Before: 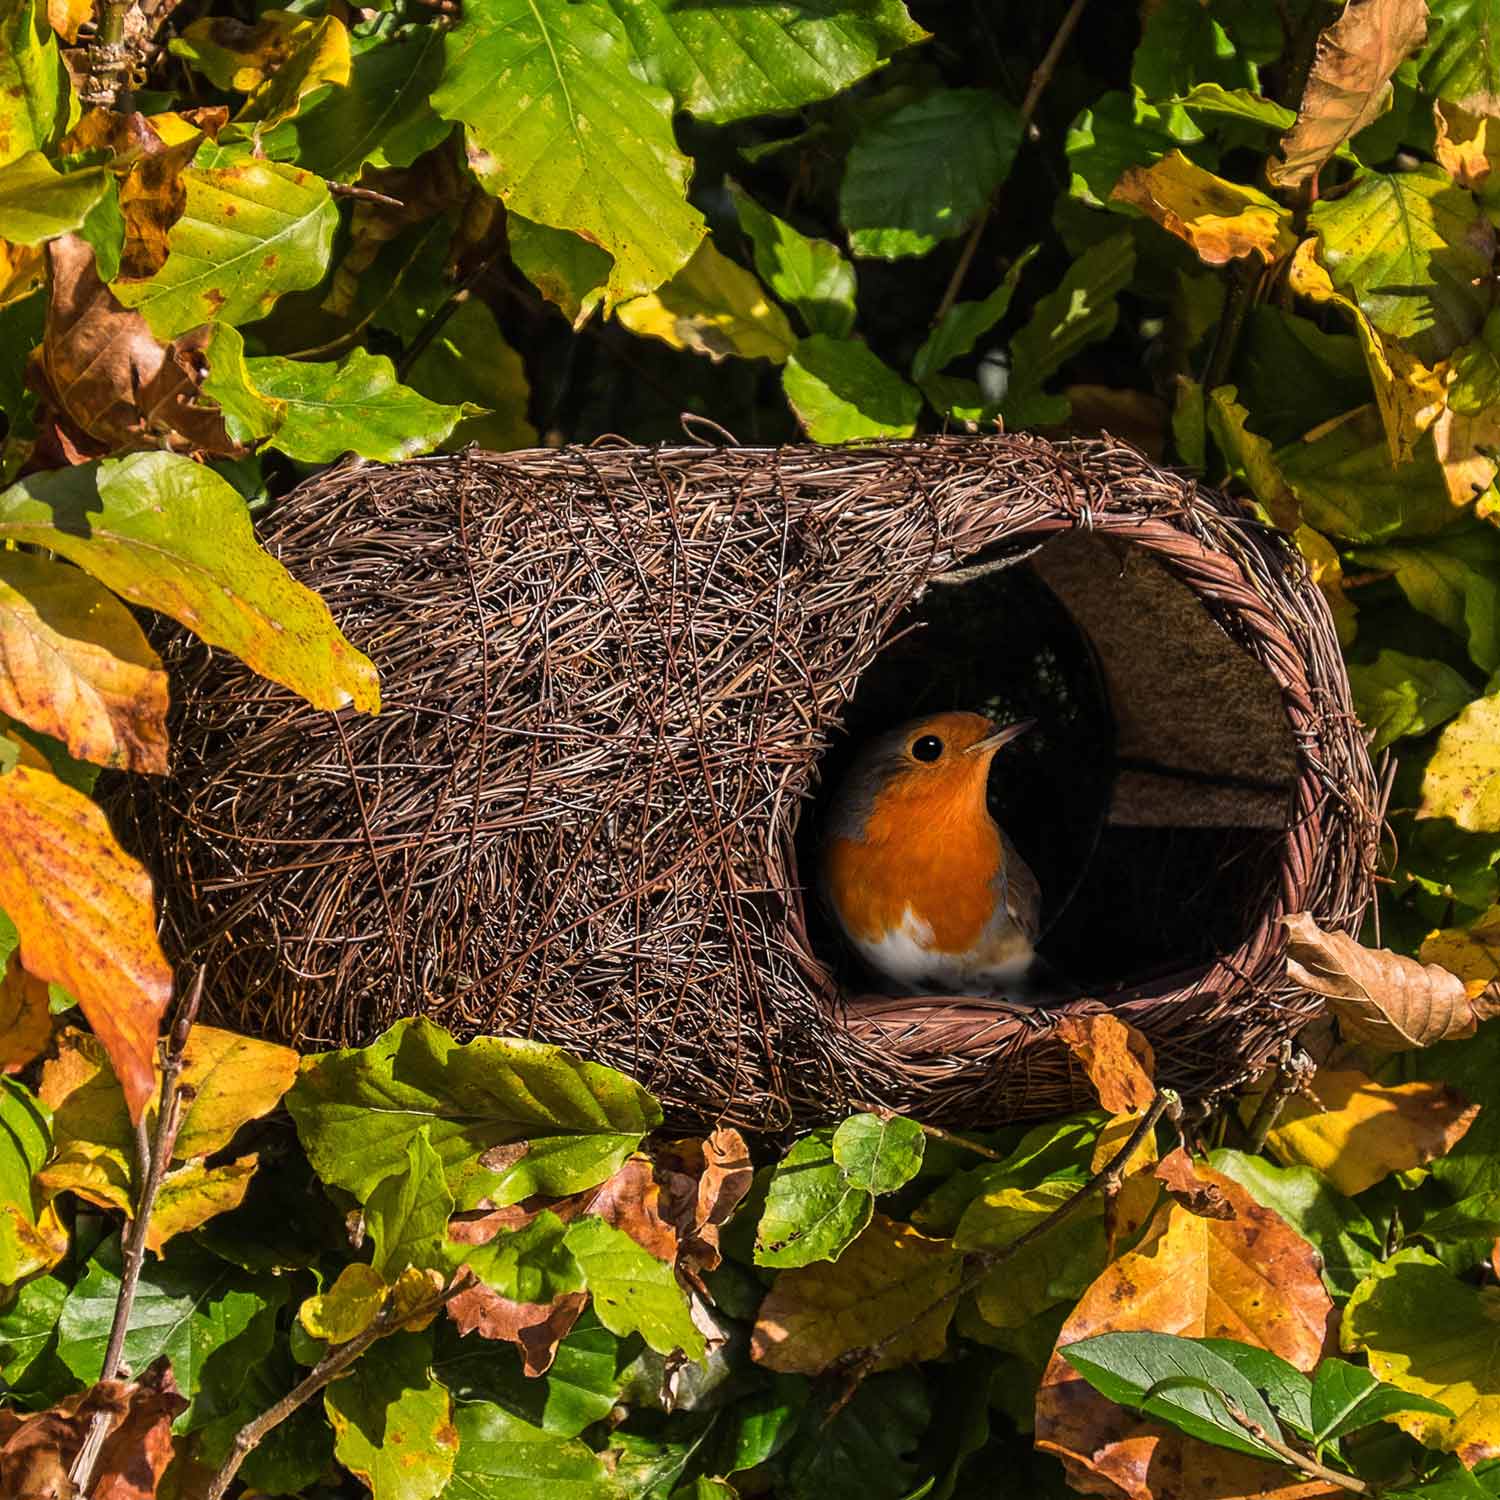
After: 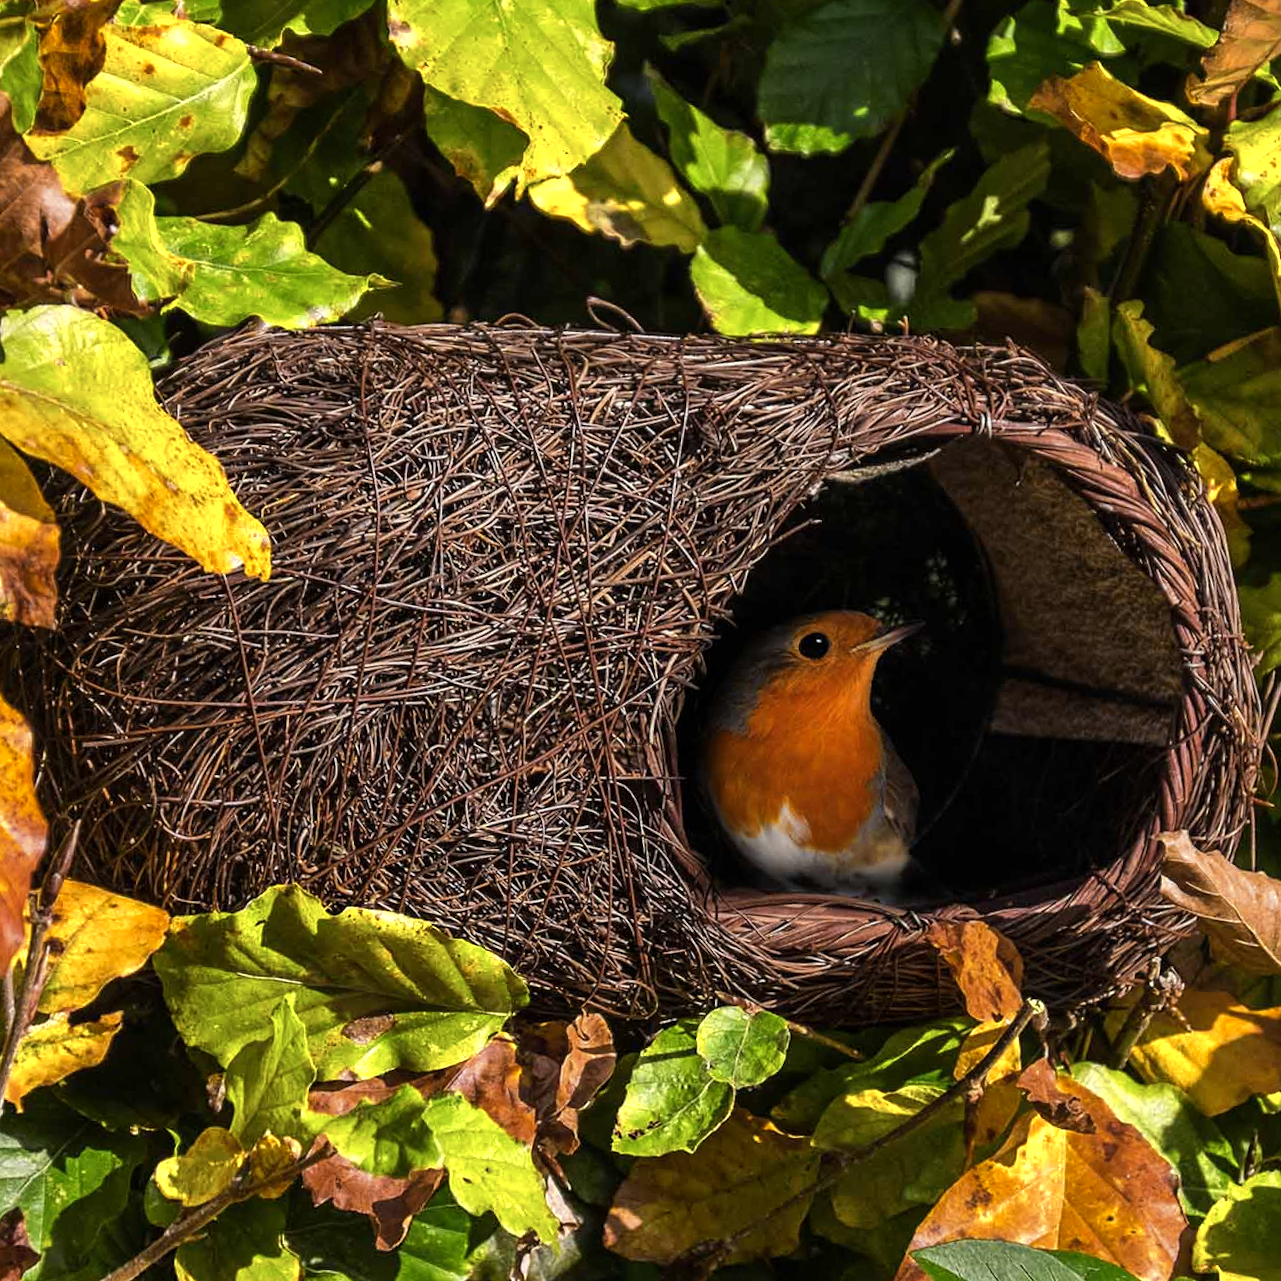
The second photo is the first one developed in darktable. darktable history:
crop and rotate: angle -3.27°, left 5.211%, top 5.211%, right 4.607%, bottom 4.607%
color zones: curves: ch0 [(0, 0.485) (0.178, 0.476) (0.261, 0.623) (0.411, 0.403) (0.708, 0.603) (0.934, 0.412)]; ch1 [(0.003, 0.485) (0.149, 0.496) (0.229, 0.584) (0.326, 0.551) (0.484, 0.262) (0.757, 0.643)]
levels: levels [0, 0.51, 1]
contrast brightness saturation: contrast 0.01, saturation -0.05
